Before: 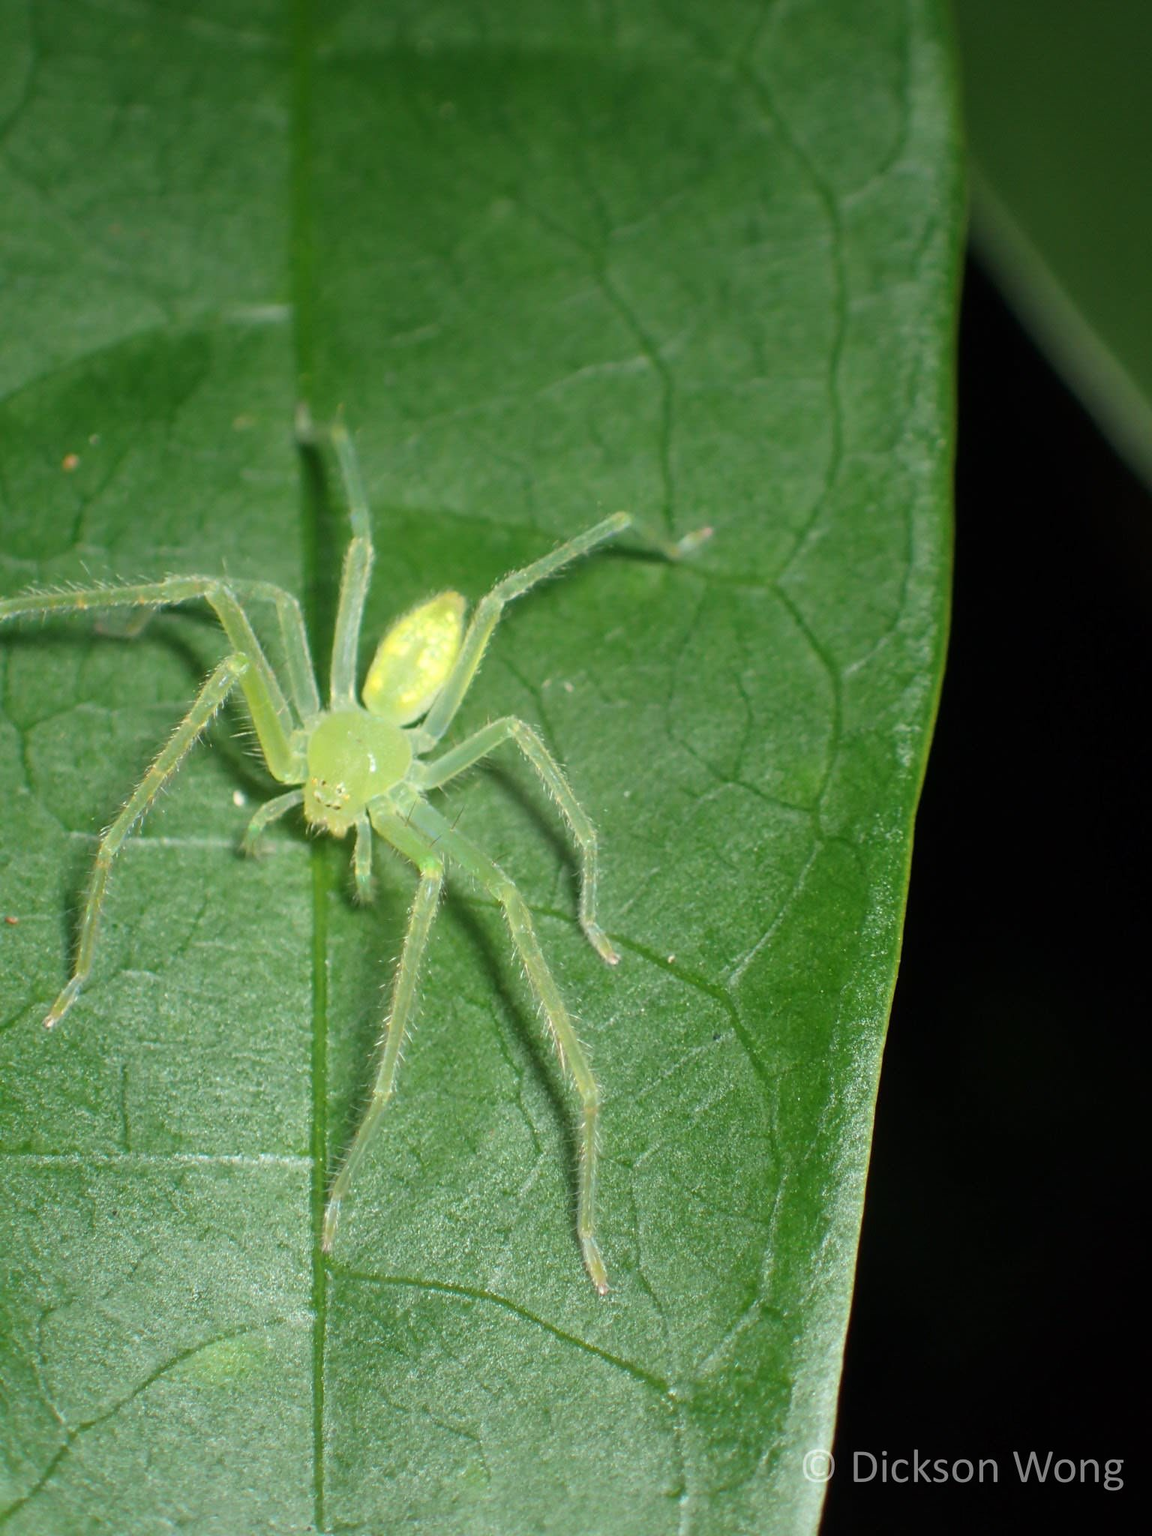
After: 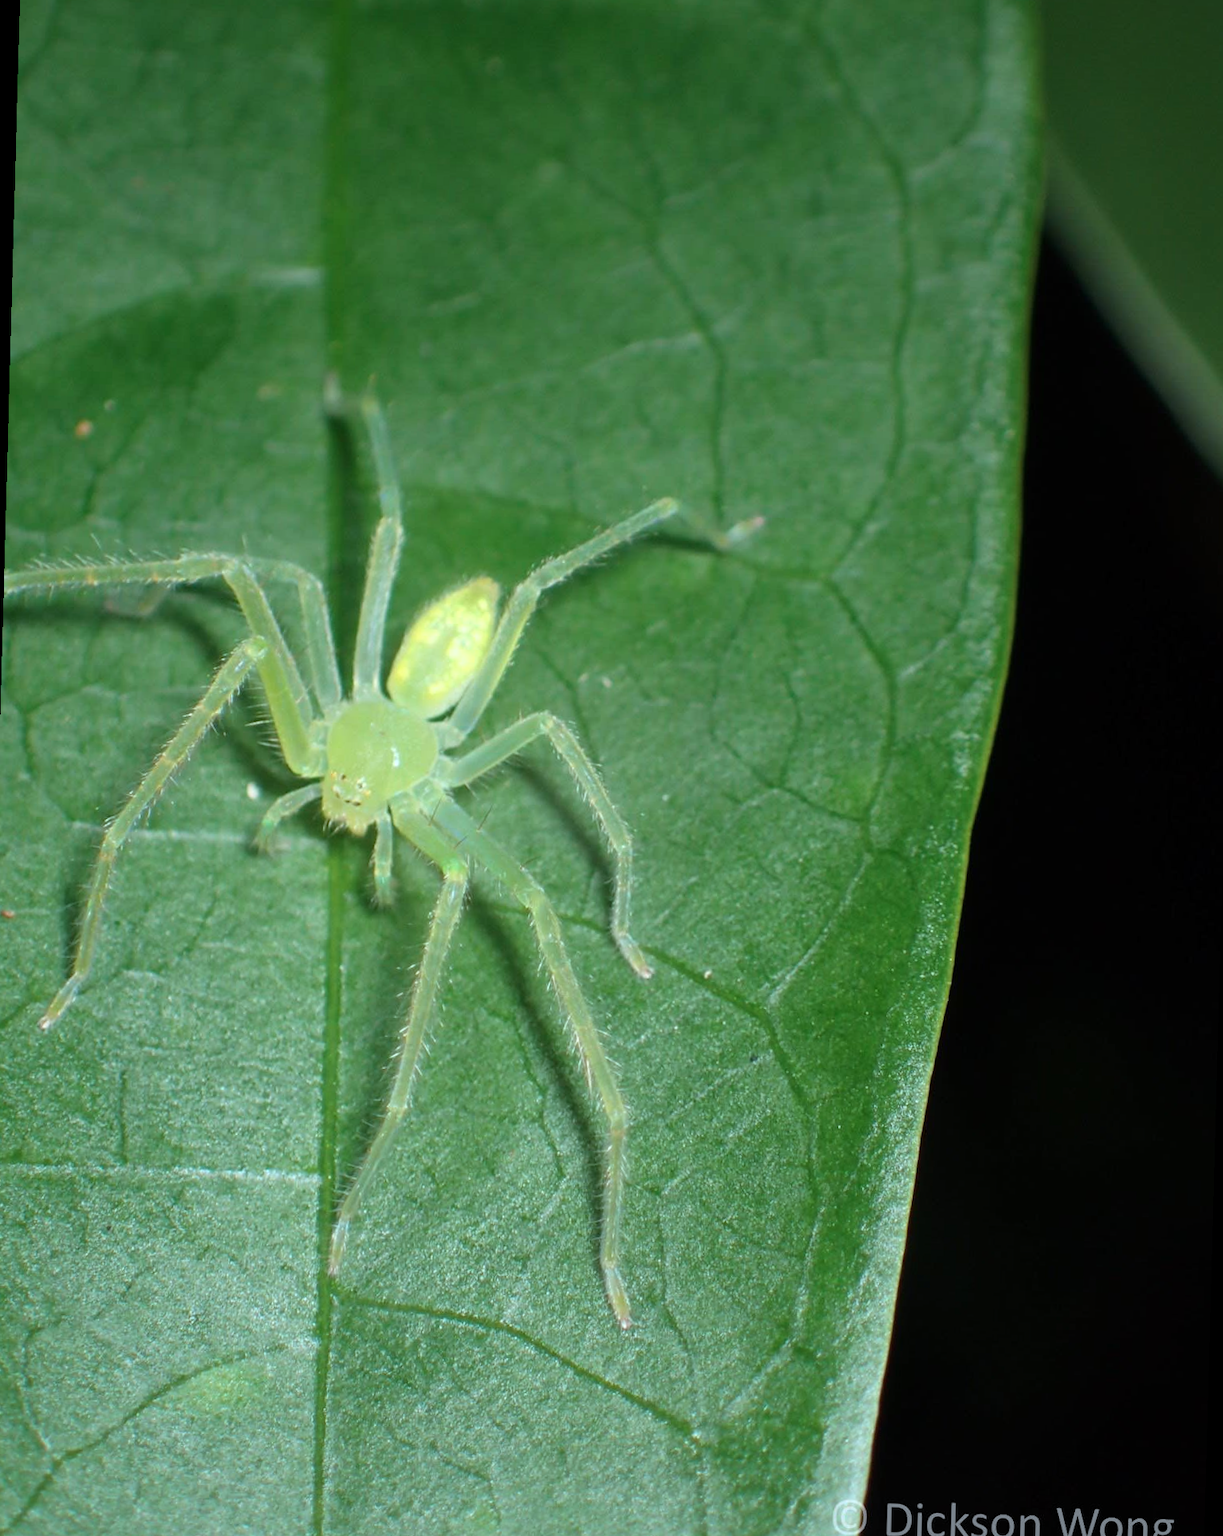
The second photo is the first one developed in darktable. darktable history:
color correction: highlights a* -4.18, highlights b* -10.81
rotate and perspective: rotation 1.57°, crop left 0.018, crop right 0.982, crop top 0.039, crop bottom 0.961
